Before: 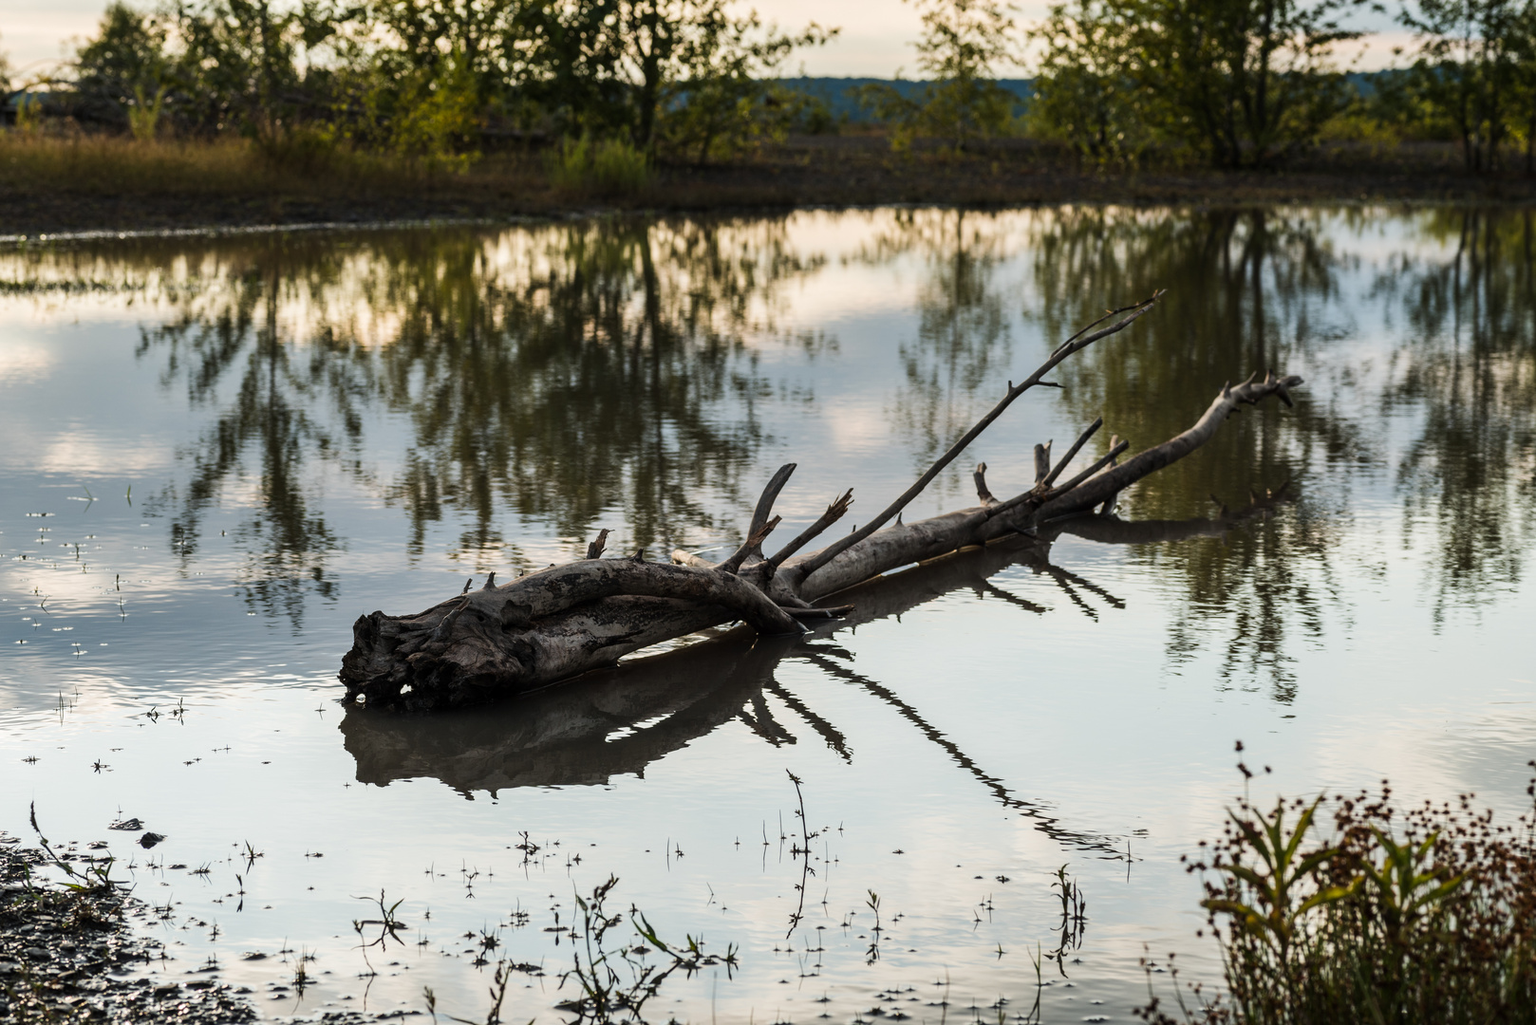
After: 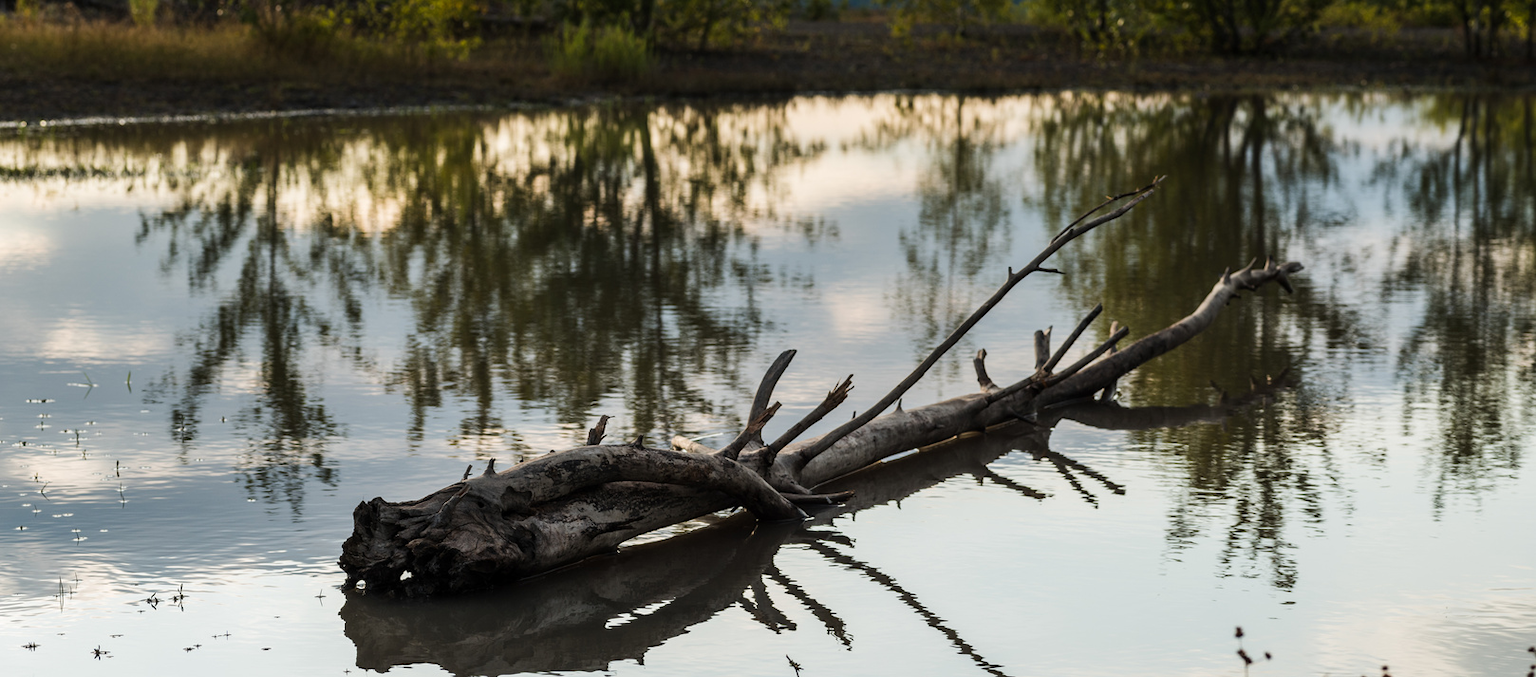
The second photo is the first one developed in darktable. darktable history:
crop: top 11.138%, bottom 22.68%
